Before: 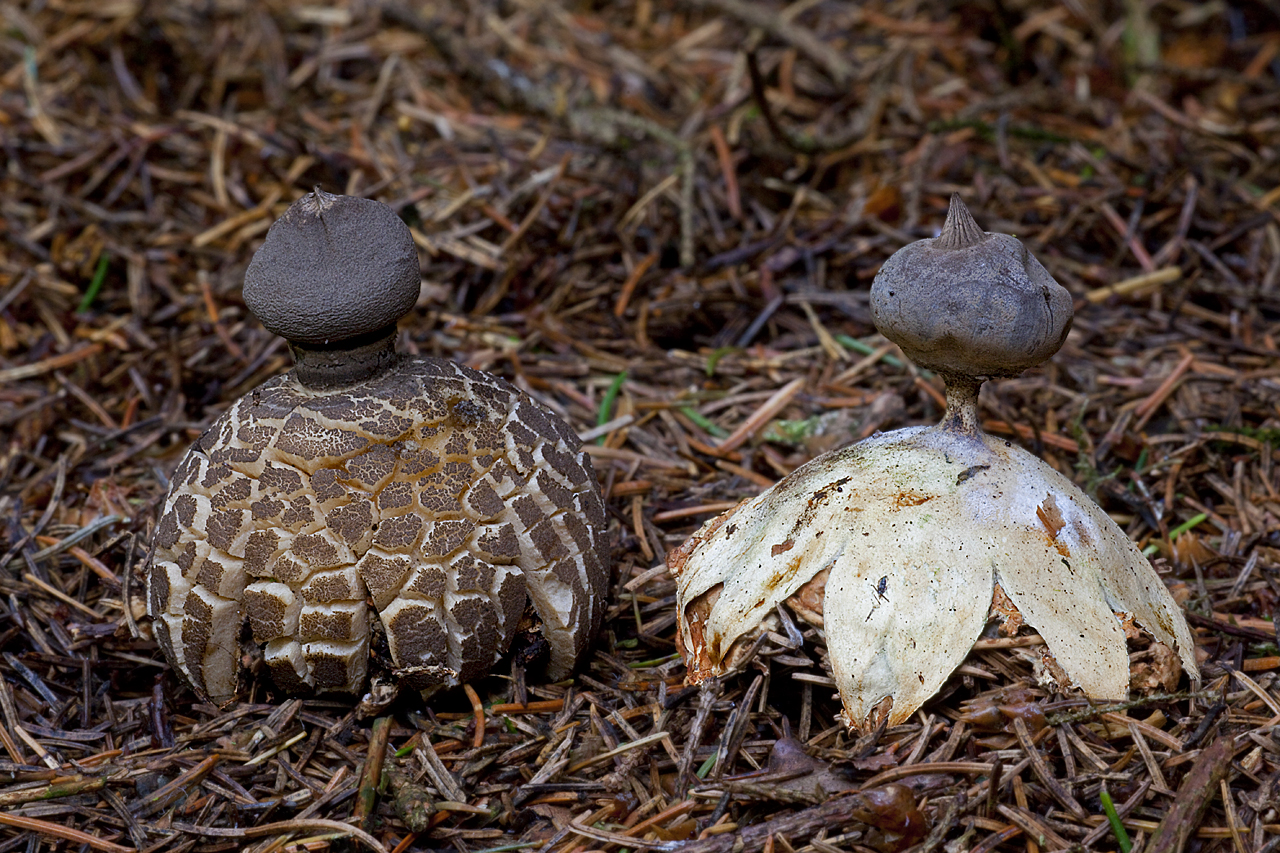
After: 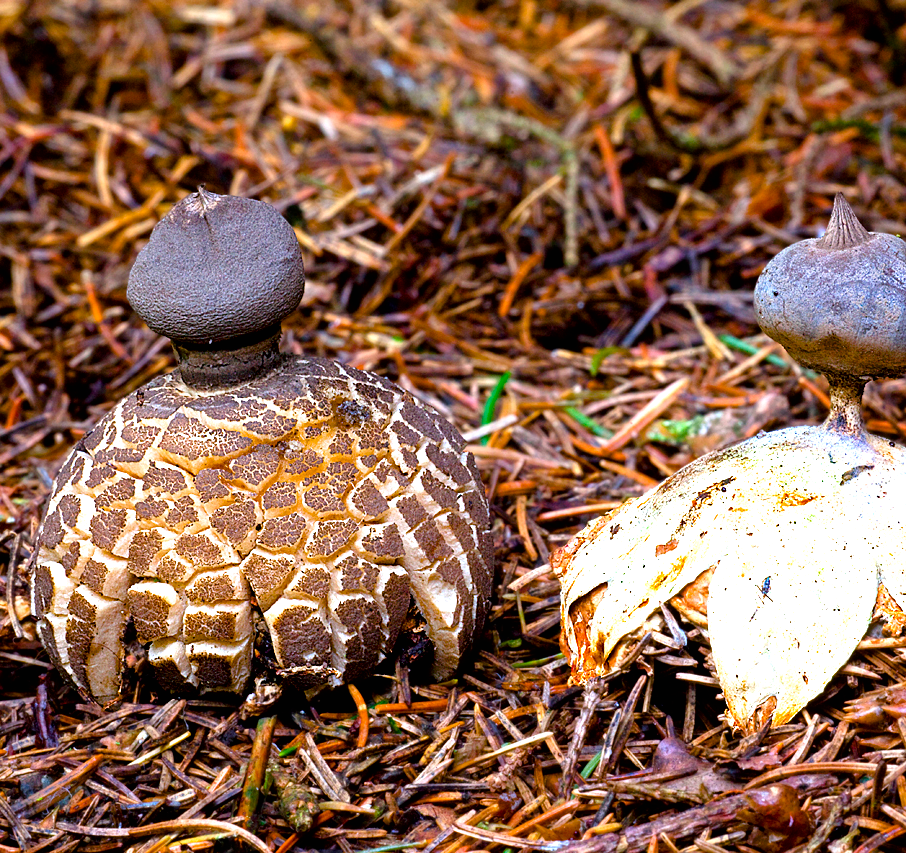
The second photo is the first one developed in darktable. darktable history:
crop and rotate: left 9.074%, right 20.141%
exposure: black level correction 0, exposure 1 EV, compensate exposure bias true, compensate highlight preservation false
tone equalizer: -8 EV -0.418 EV, -7 EV -0.427 EV, -6 EV -0.301 EV, -5 EV -0.243 EV, -3 EV 0.194 EV, -2 EV 0.345 EV, -1 EV 0.365 EV, +0 EV 0.423 EV
color balance rgb: perceptual saturation grading › global saturation 36.807%, perceptual saturation grading › shadows 35.968%
